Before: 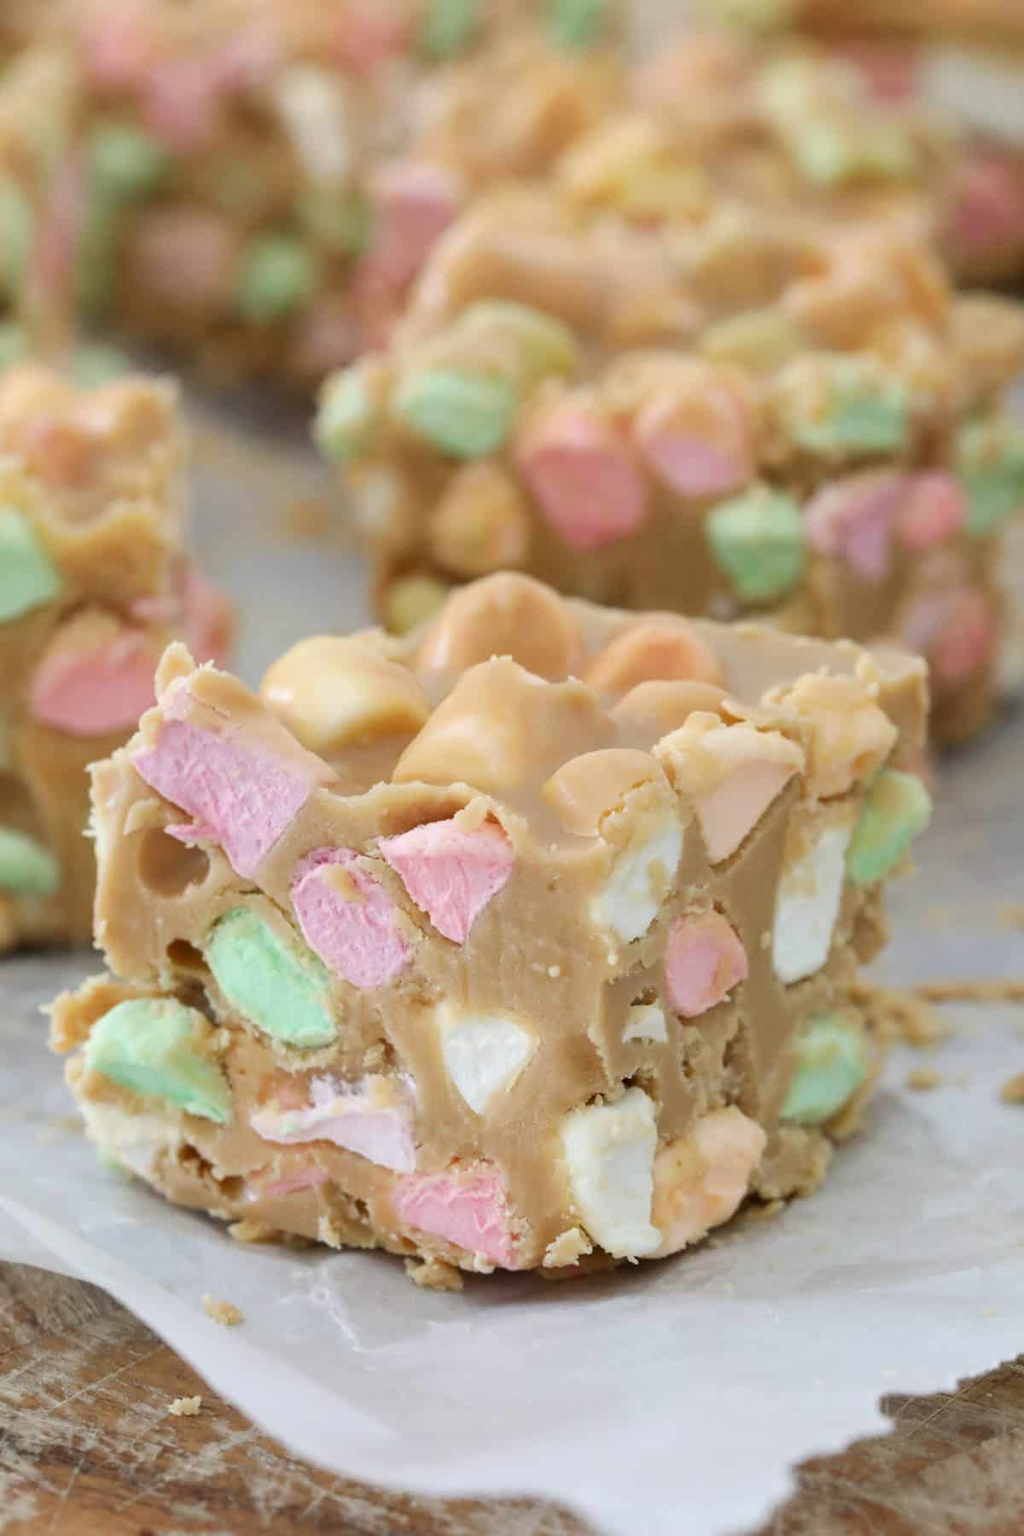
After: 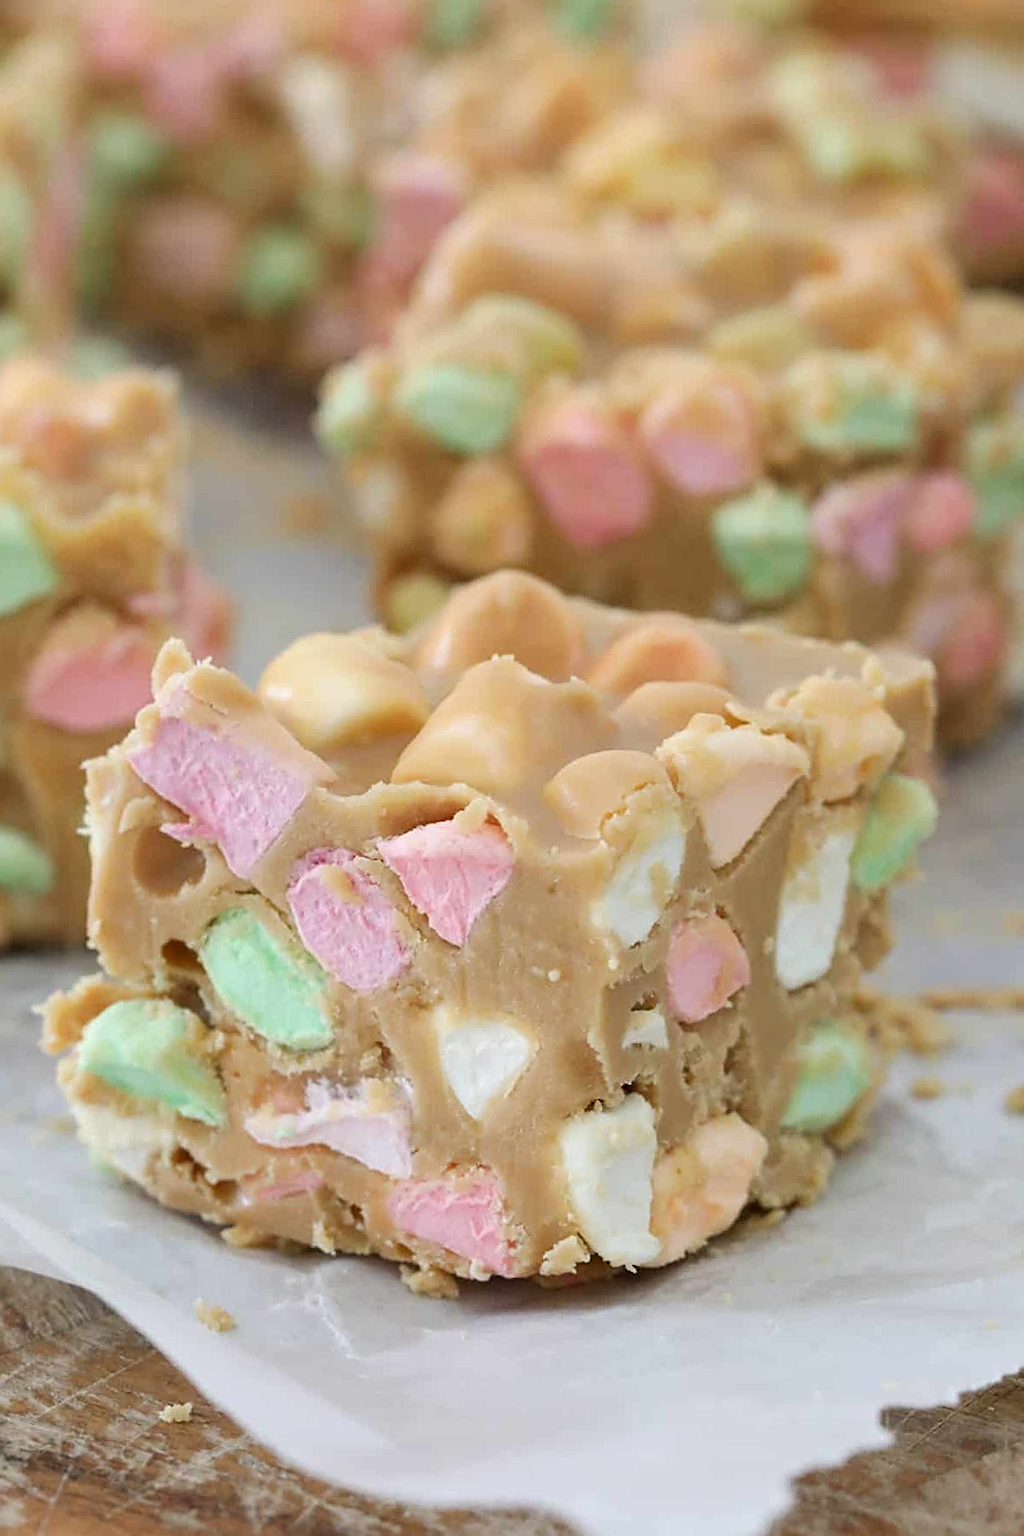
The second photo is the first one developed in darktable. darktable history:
crop and rotate: angle -0.5°
sharpen: on, module defaults
